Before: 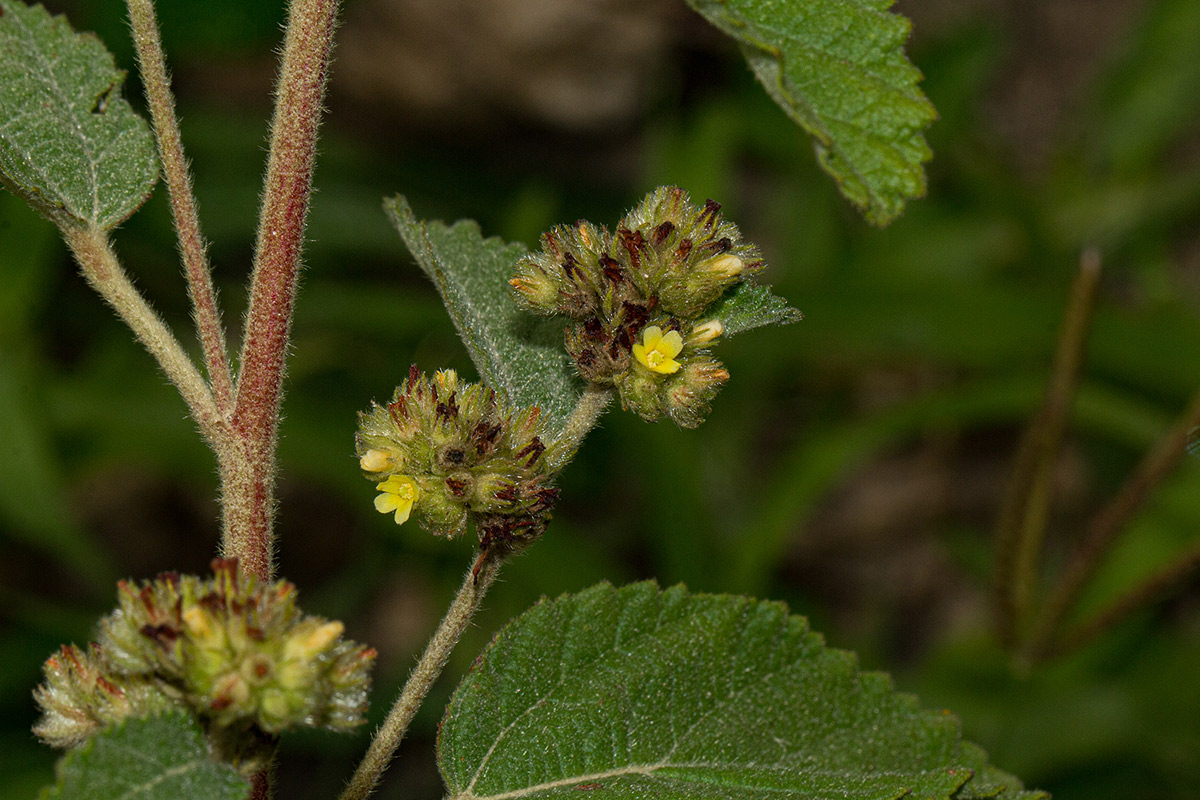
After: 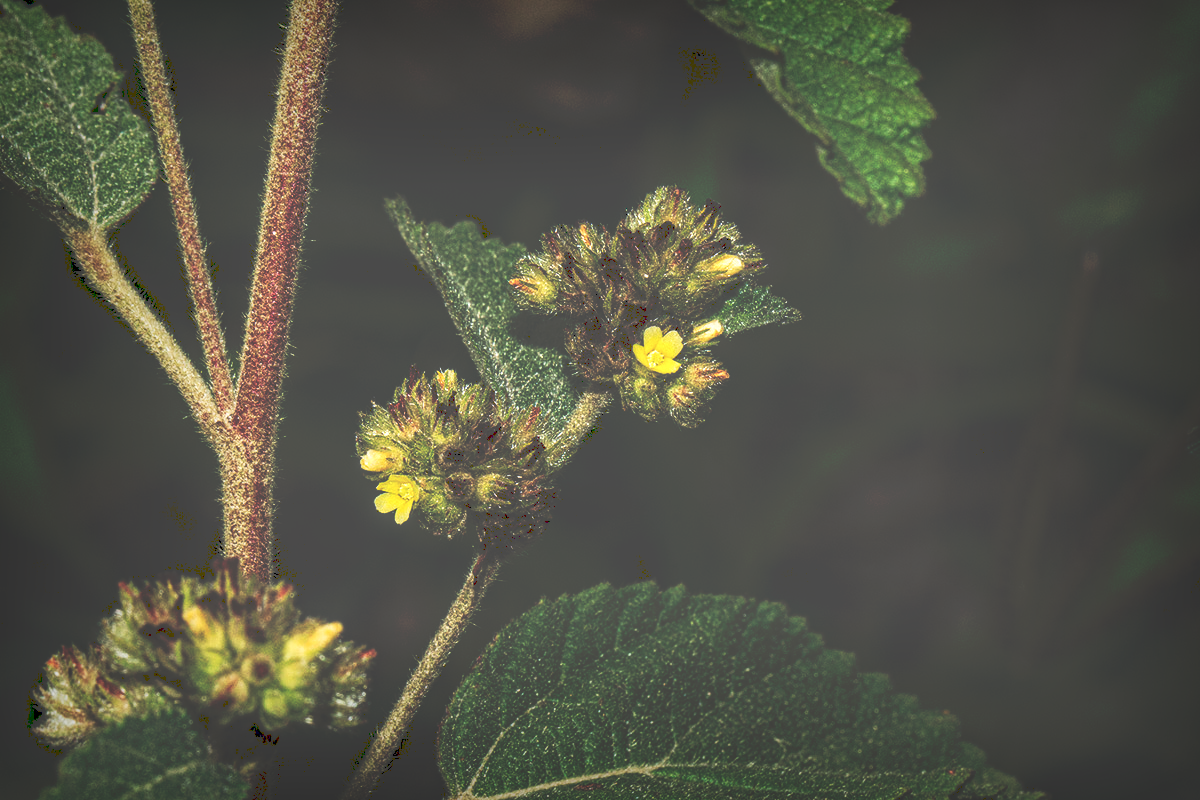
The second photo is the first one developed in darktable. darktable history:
vignetting: fall-off start 53.2%, brightness -0.594, saturation 0, automatic ratio true, width/height ratio 1.313, shape 0.22, unbound false
tone curve: curves: ch0 [(0, 0) (0.003, 0.331) (0.011, 0.333) (0.025, 0.333) (0.044, 0.334) (0.069, 0.335) (0.1, 0.338) (0.136, 0.342) (0.177, 0.347) (0.224, 0.352) (0.277, 0.359) (0.335, 0.39) (0.399, 0.434) (0.468, 0.509) (0.543, 0.615) (0.623, 0.731) (0.709, 0.814) (0.801, 0.88) (0.898, 0.921) (1, 1)], preserve colors none
local contrast: detail 150%
haze removal: compatibility mode true, adaptive false
